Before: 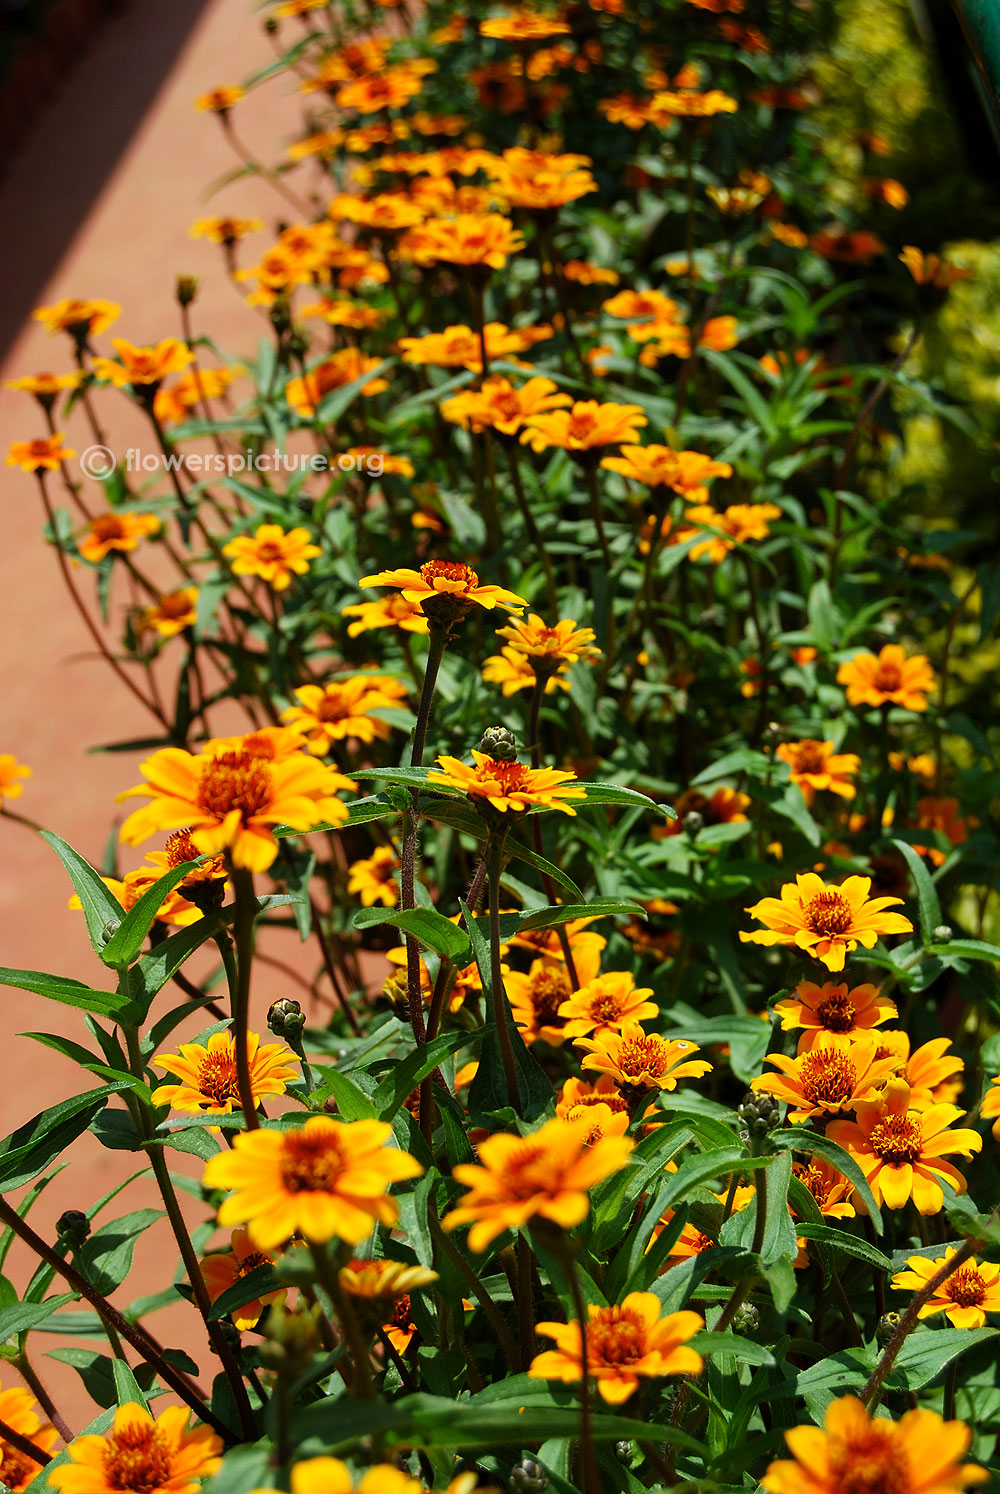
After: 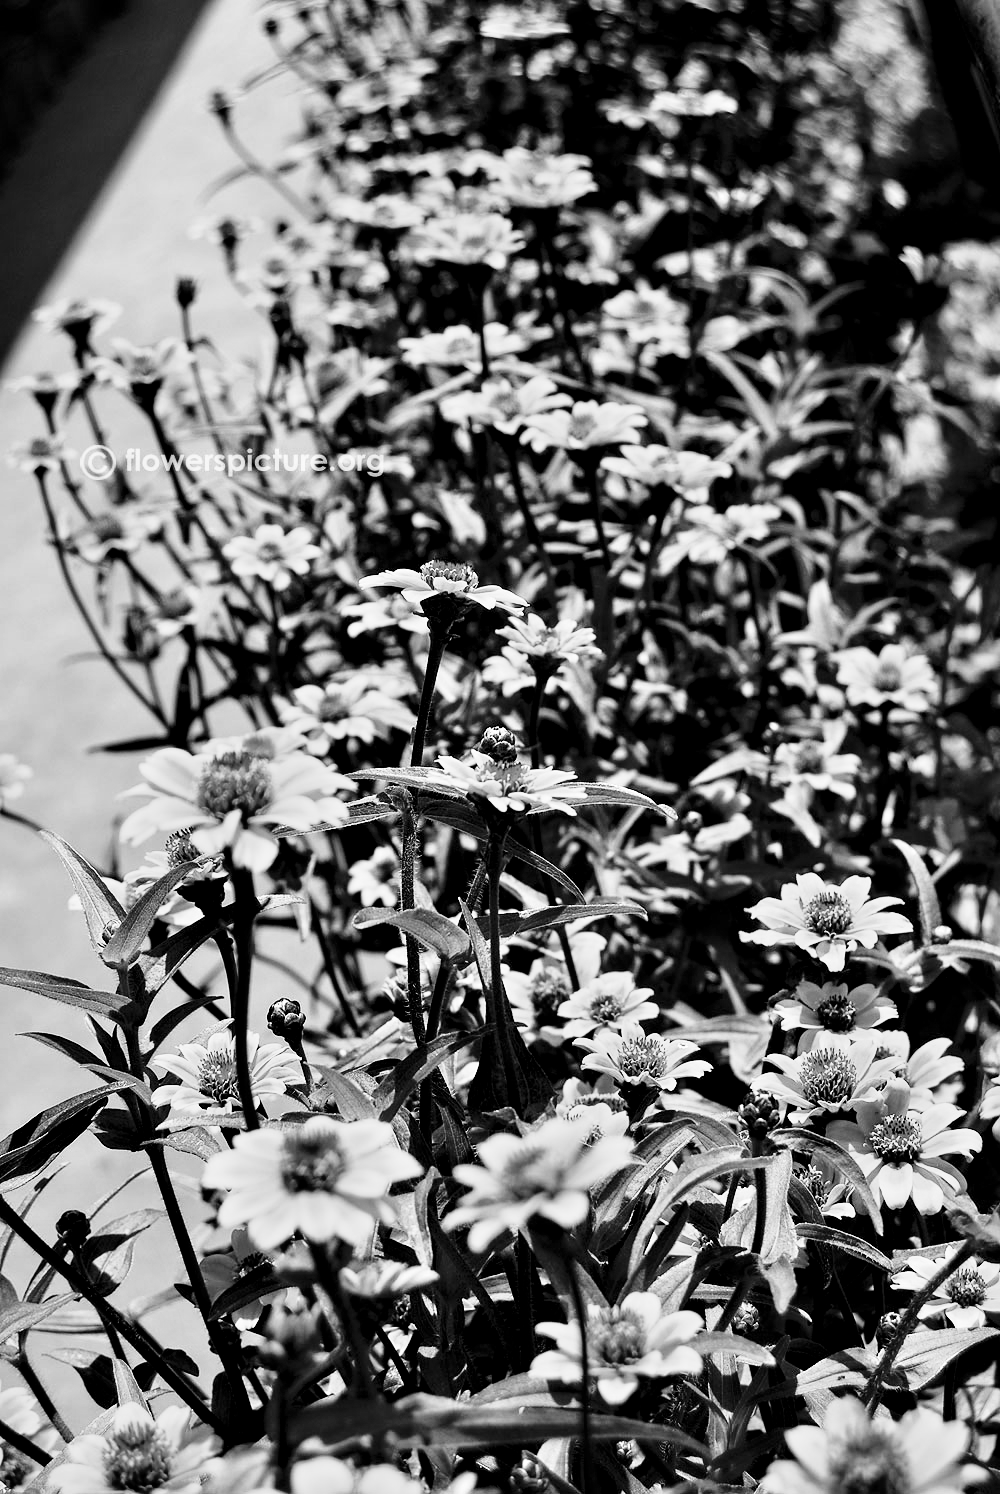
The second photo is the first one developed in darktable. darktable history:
monochrome: on, module defaults
contrast equalizer: y [[0.601, 0.6, 0.598, 0.598, 0.6, 0.601], [0.5 ×6], [0.5 ×6], [0 ×6], [0 ×6]]
base curve: curves: ch0 [(0, 0) (0.028, 0.03) (0.121, 0.232) (0.46, 0.748) (0.859, 0.968) (1, 1)], preserve colors none
color balance rgb: linear chroma grading › global chroma 15%, perceptual saturation grading › global saturation 30%
